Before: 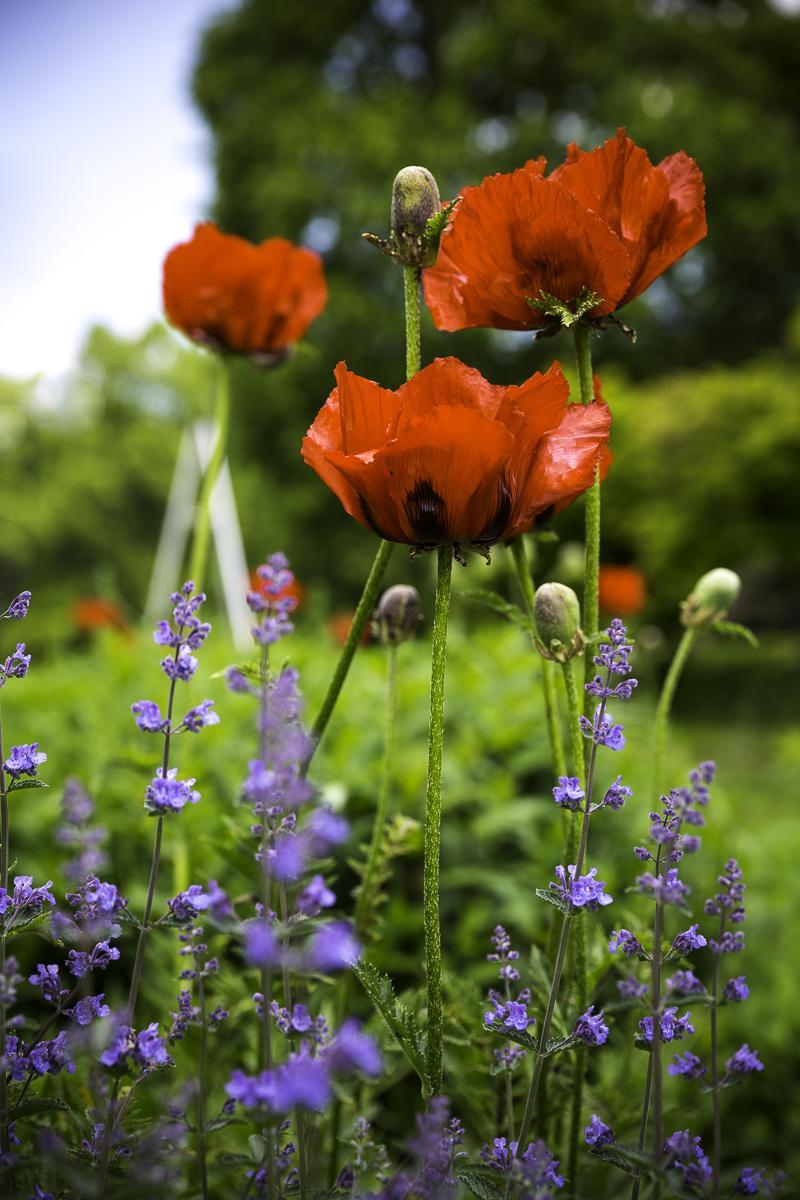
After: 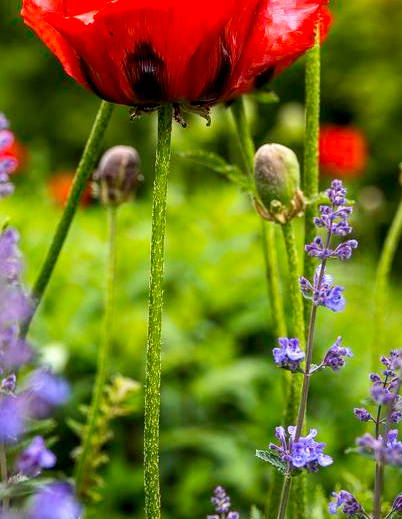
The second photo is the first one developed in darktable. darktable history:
crop: left 35.03%, top 36.625%, right 14.663%, bottom 20.057%
local contrast: detail 130%
